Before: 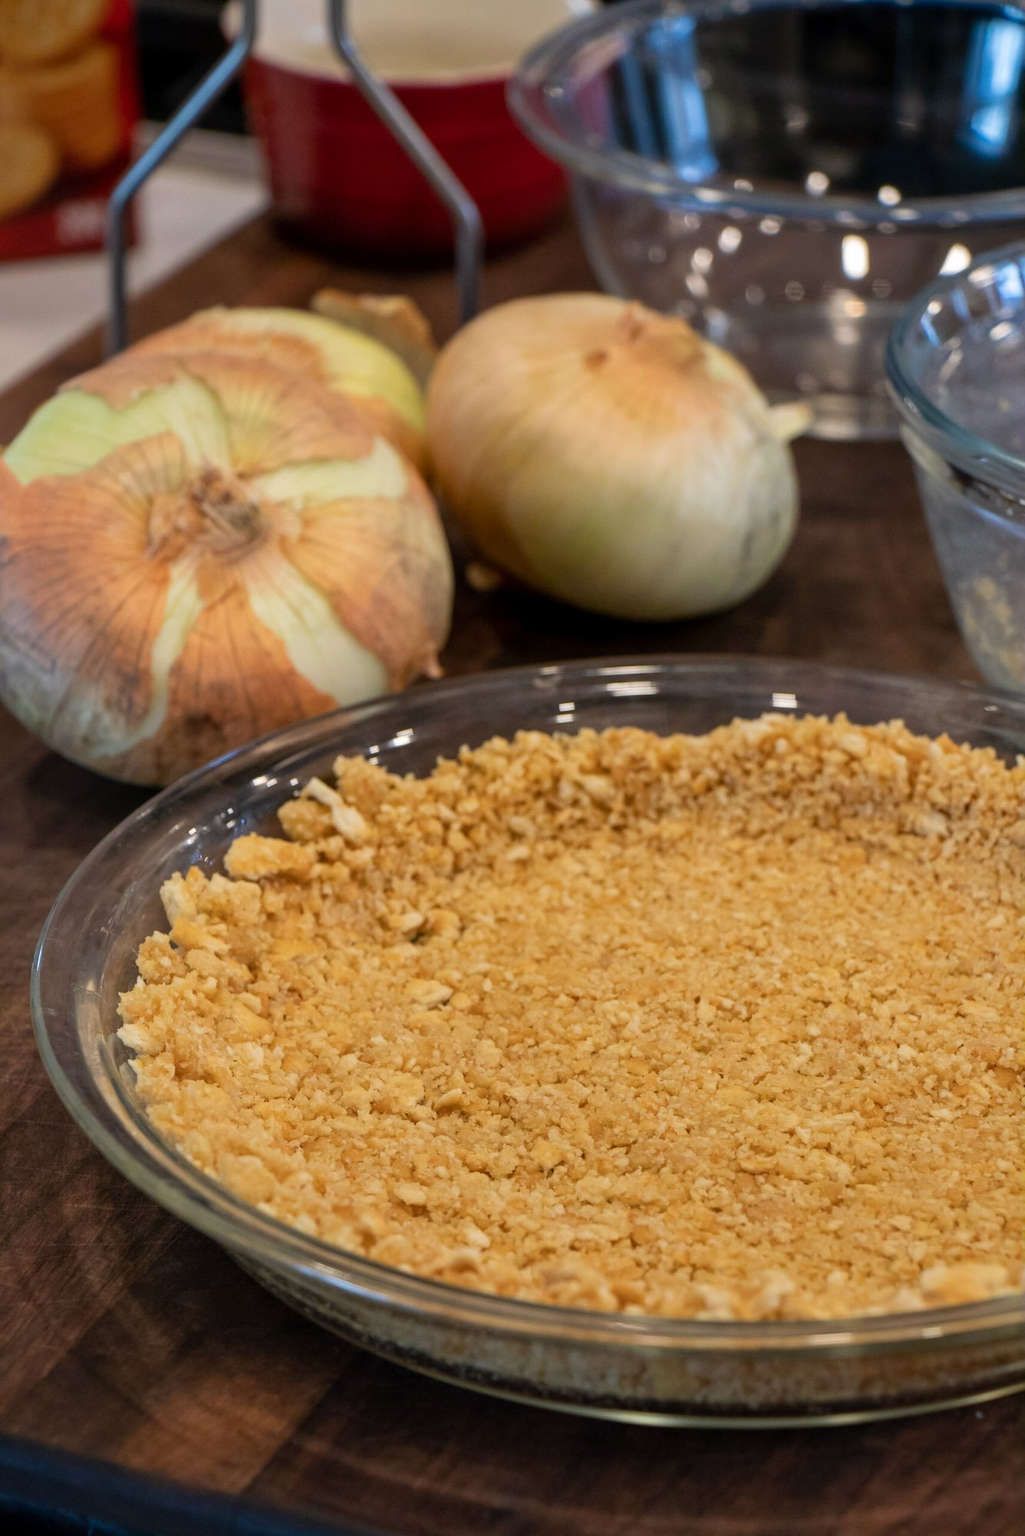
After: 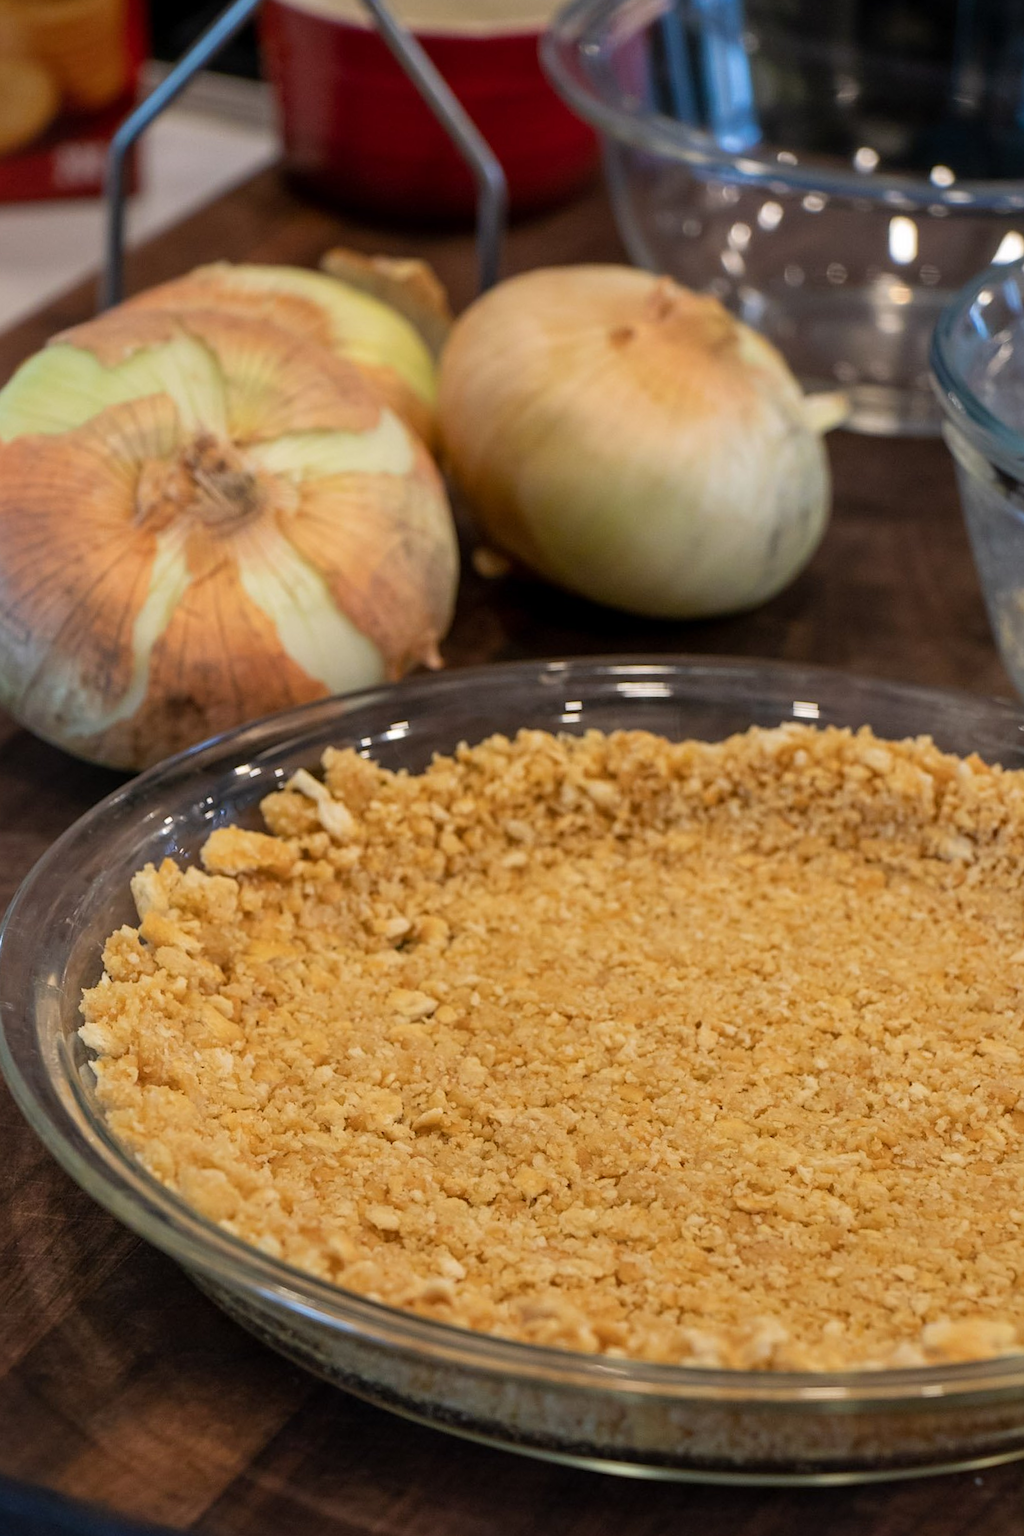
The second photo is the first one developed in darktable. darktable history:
sharpen: amount 0.212
crop and rotate: angle -2.62°
